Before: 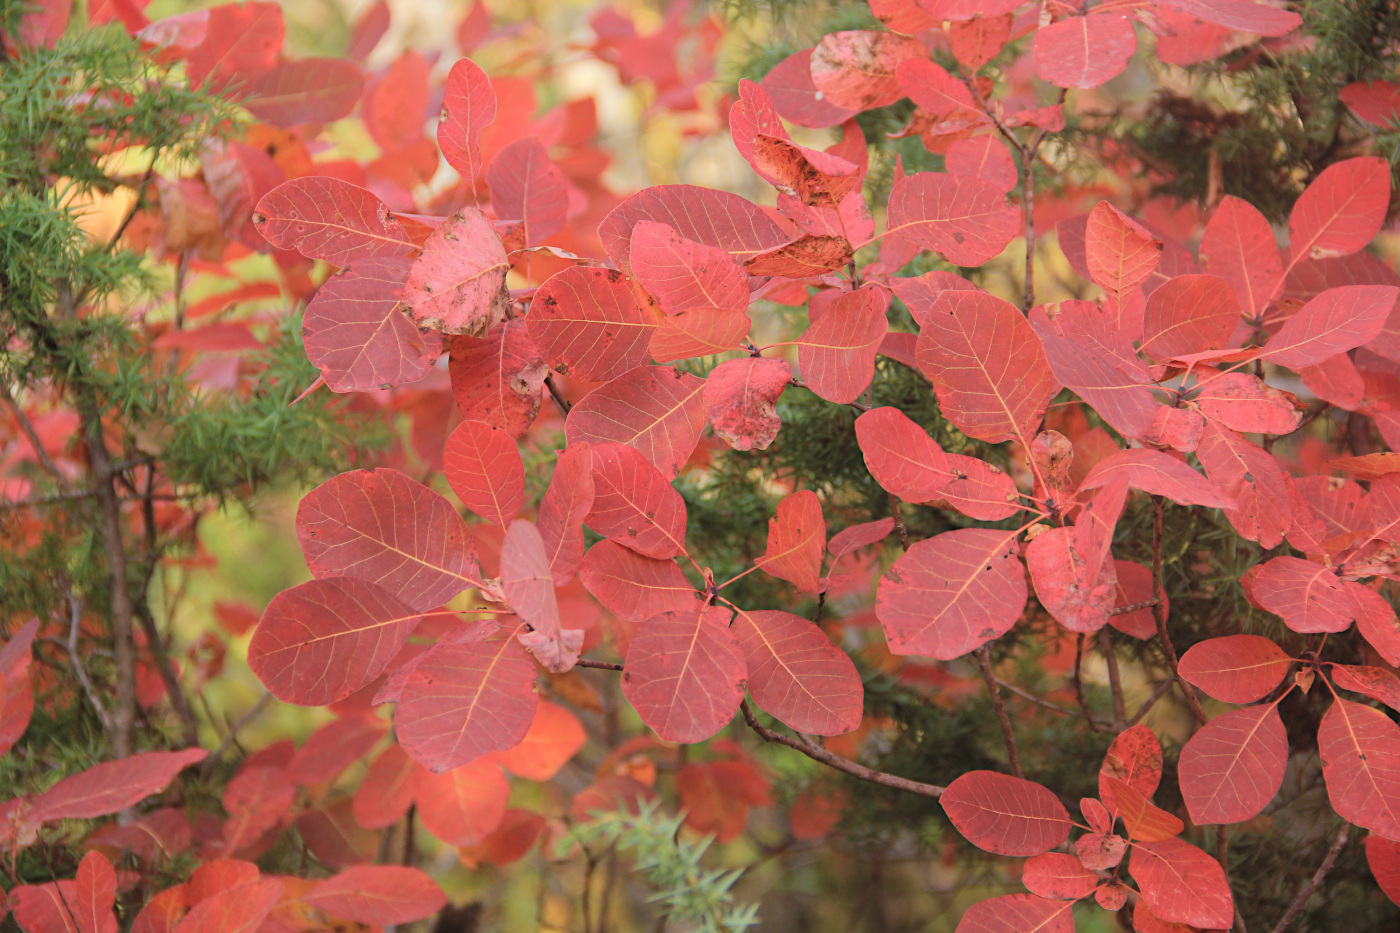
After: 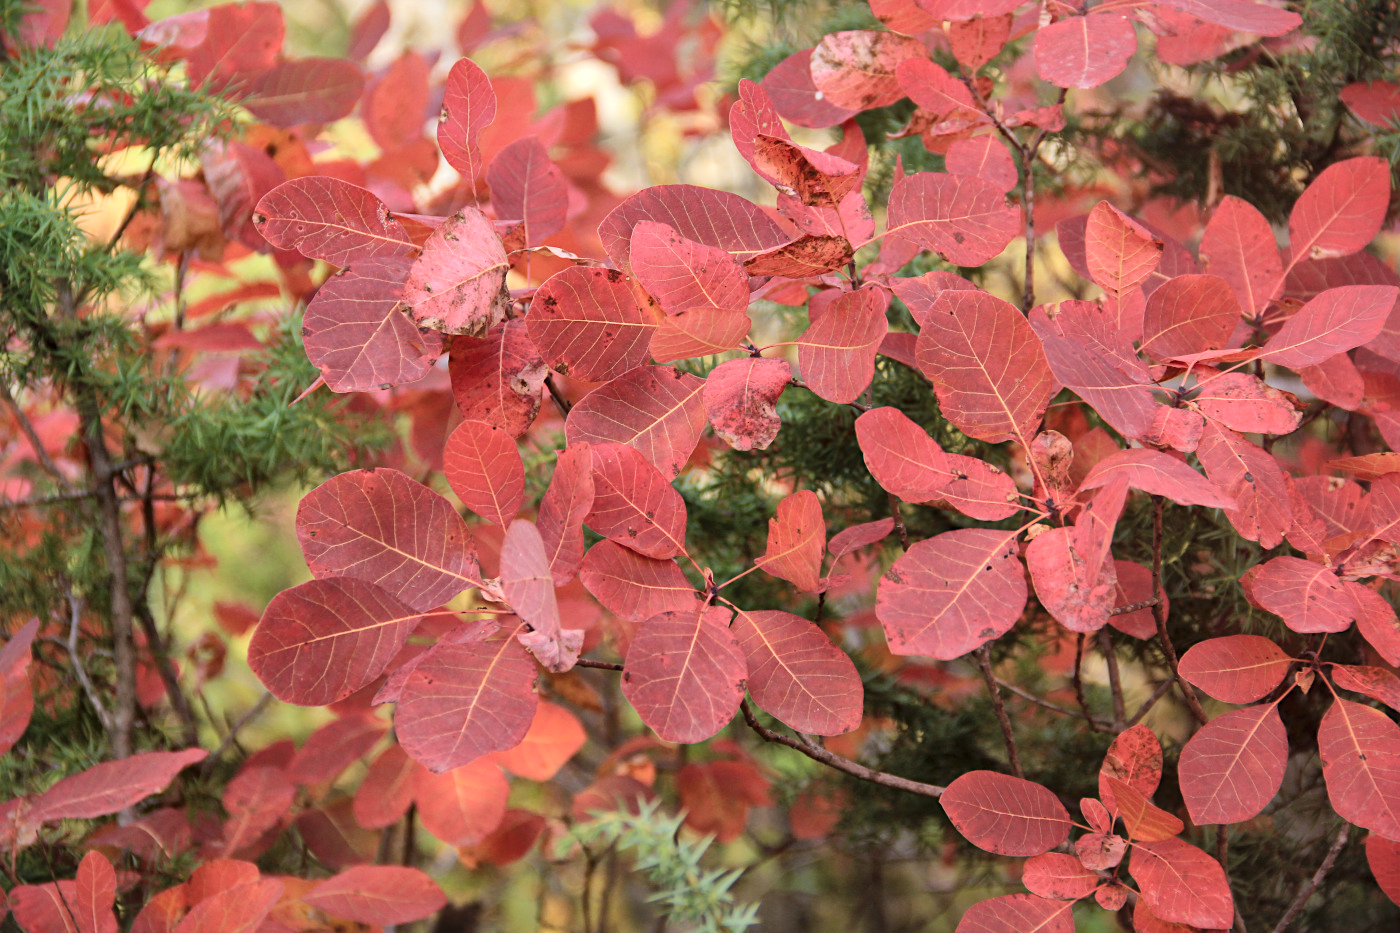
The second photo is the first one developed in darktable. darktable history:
local contrast: mode bilateral grid, contrast 20, coarseness 50, detail 171%, midtone range 0.2
white balance: red 0.974, blue 1.044
